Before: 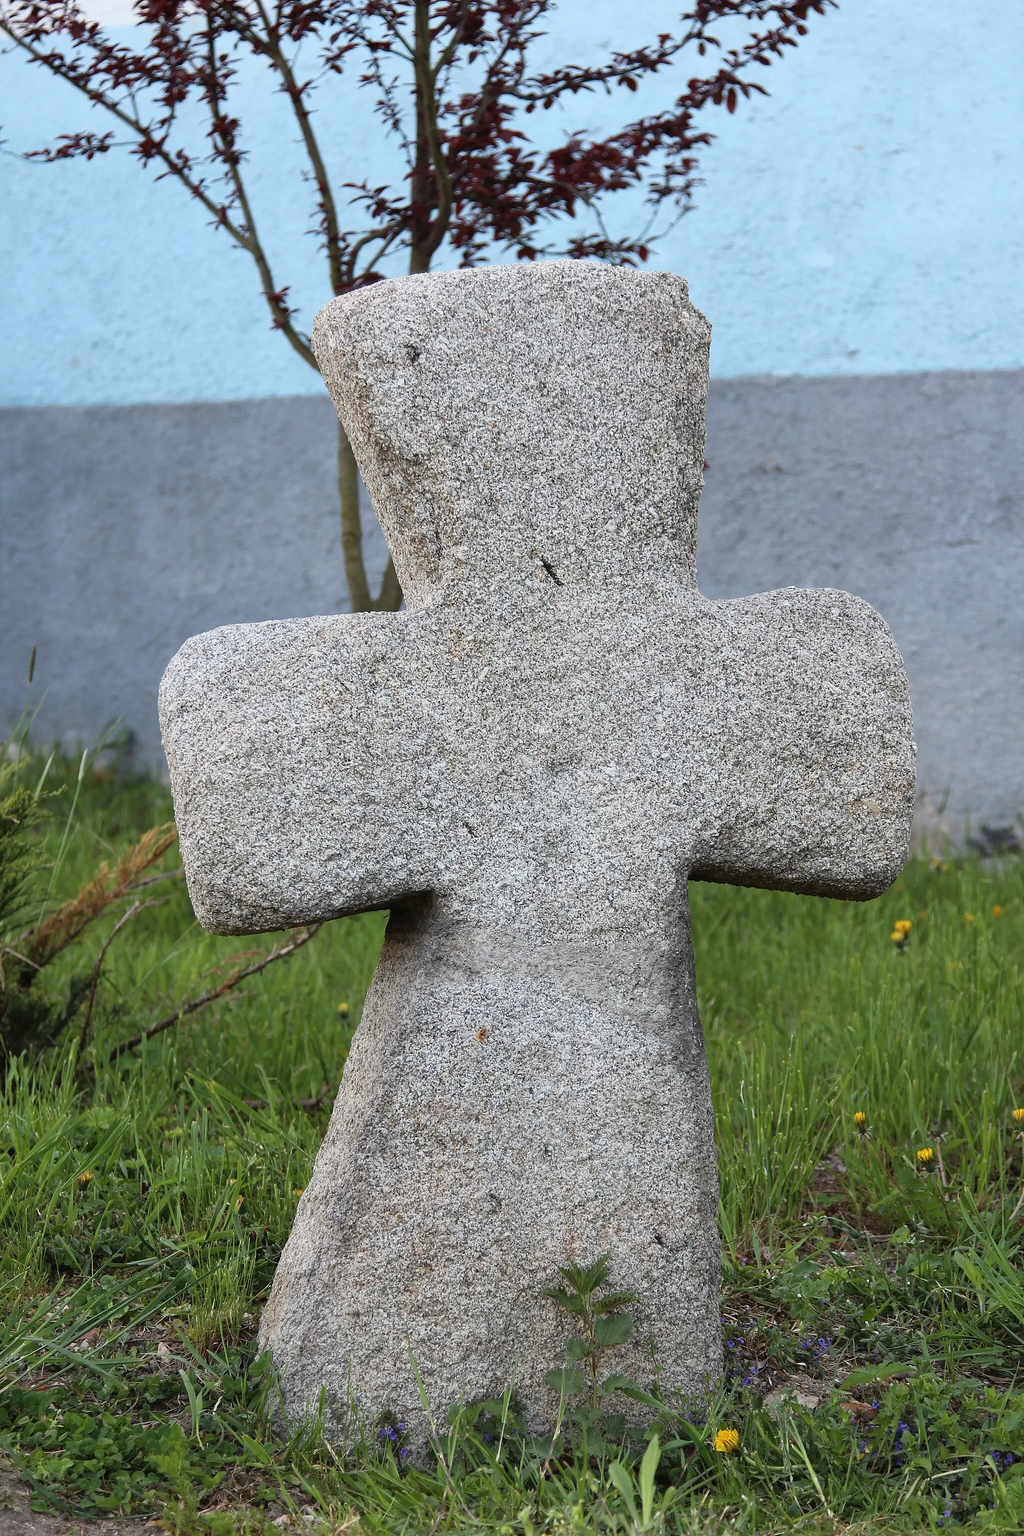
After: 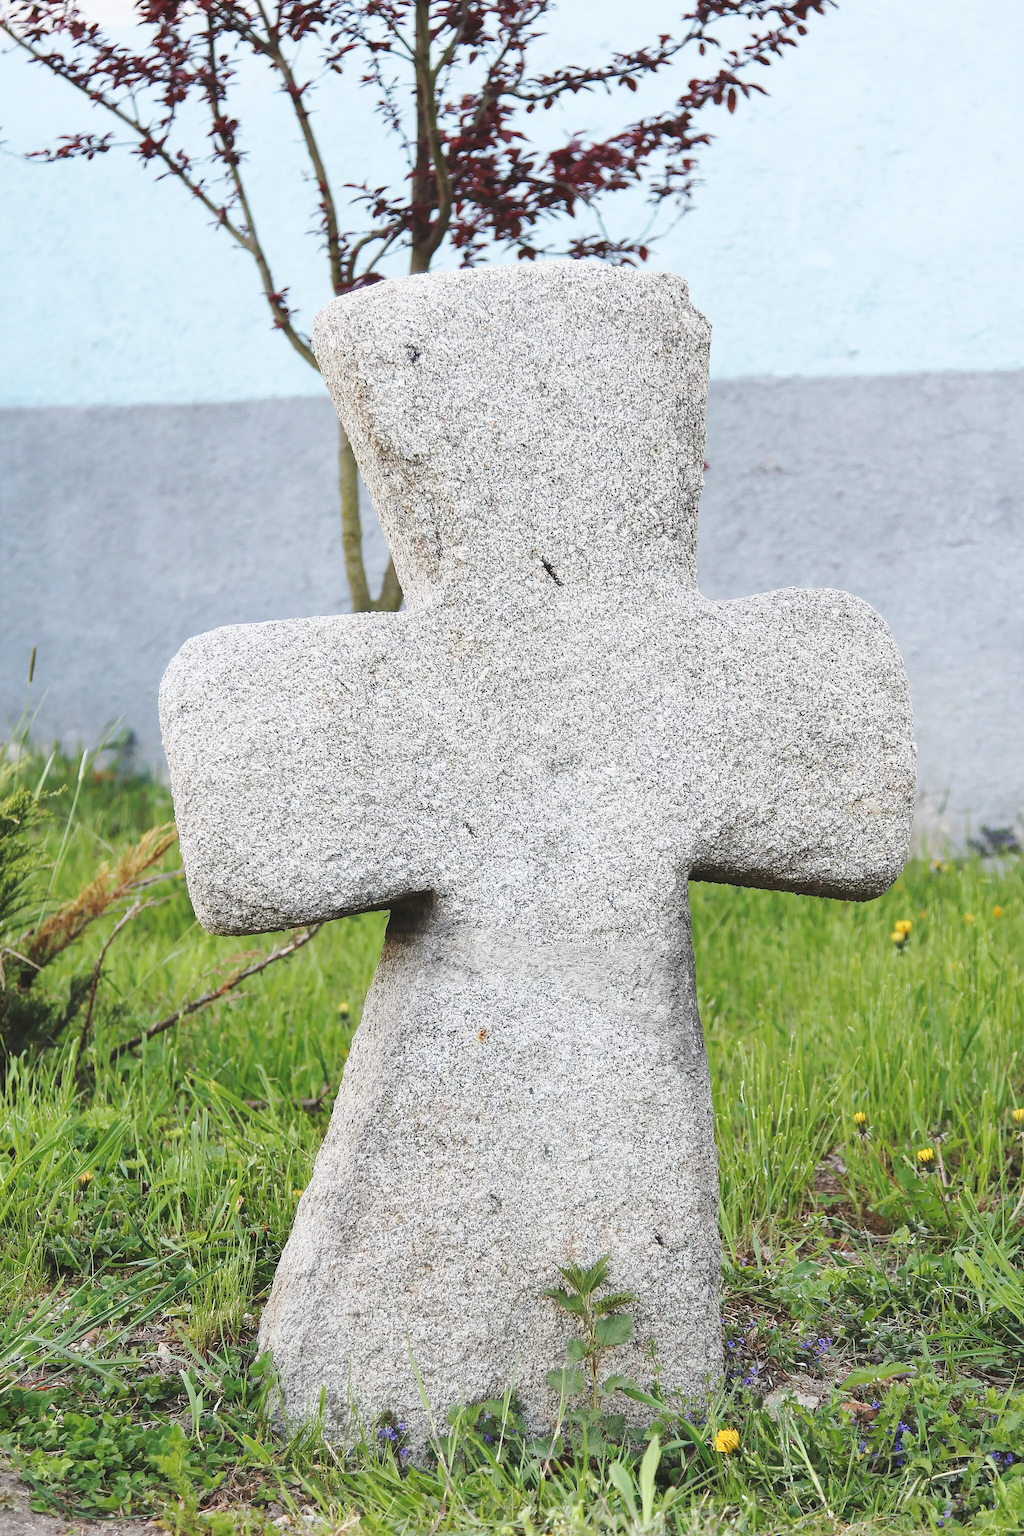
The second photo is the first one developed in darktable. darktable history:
base curve: curves: ch0 [(0, 0.007) (0.028, 0.063) (0.121, 0.311) (0.46, 0.743) (0.859, 0.957) (1, 1)], preserve colors none
exposure: exposure -0.018 EV, compensate exposure bias true, compensate highlight preservation false
